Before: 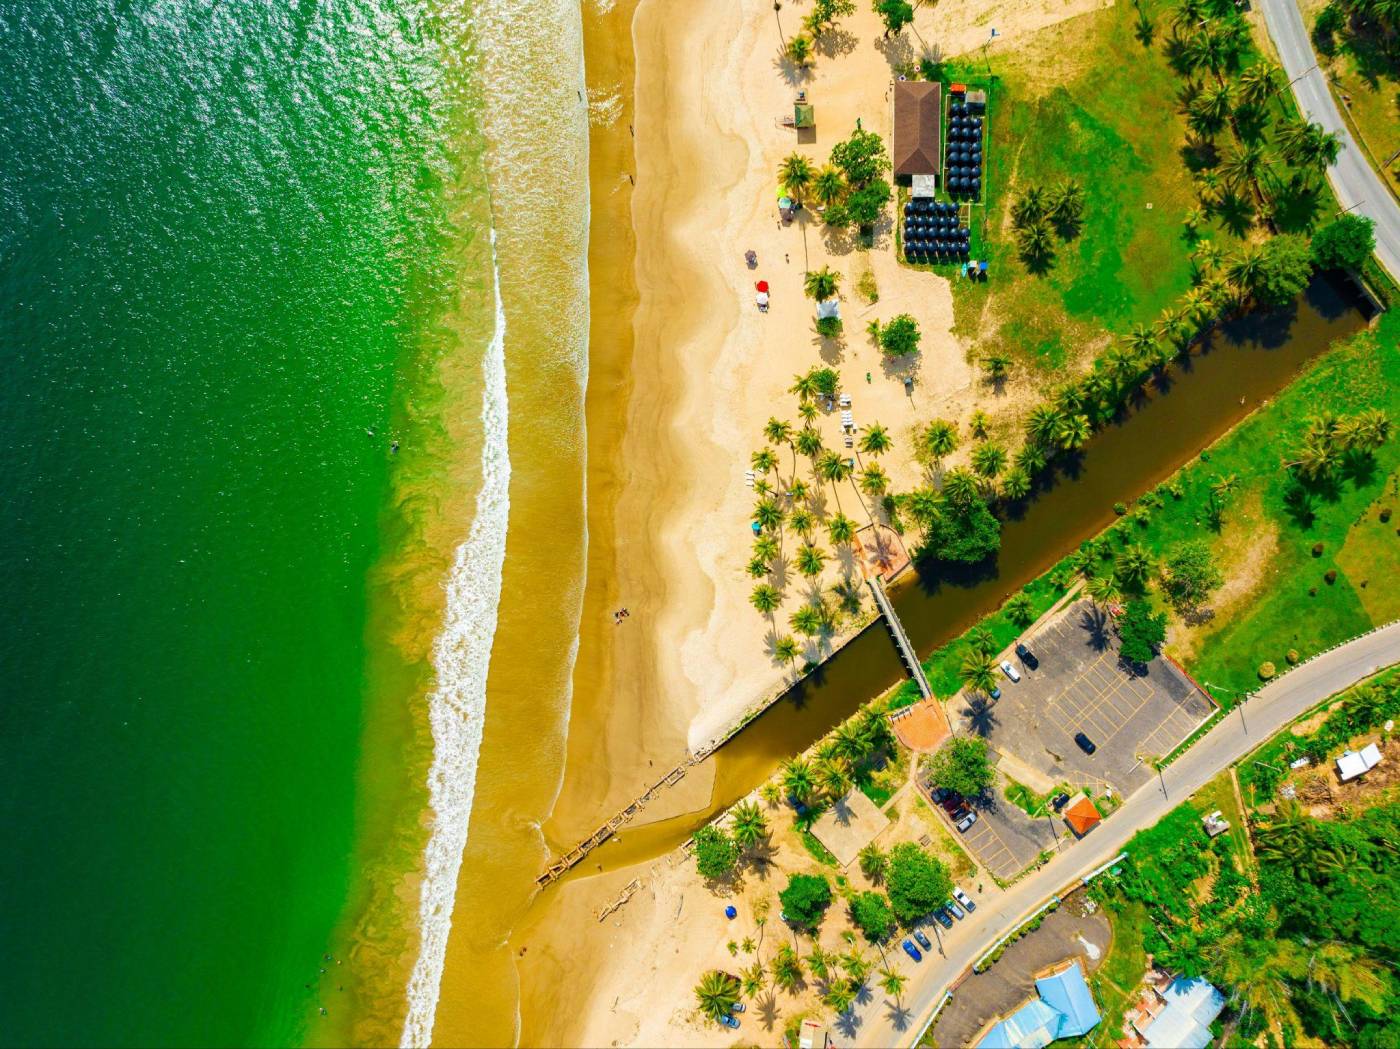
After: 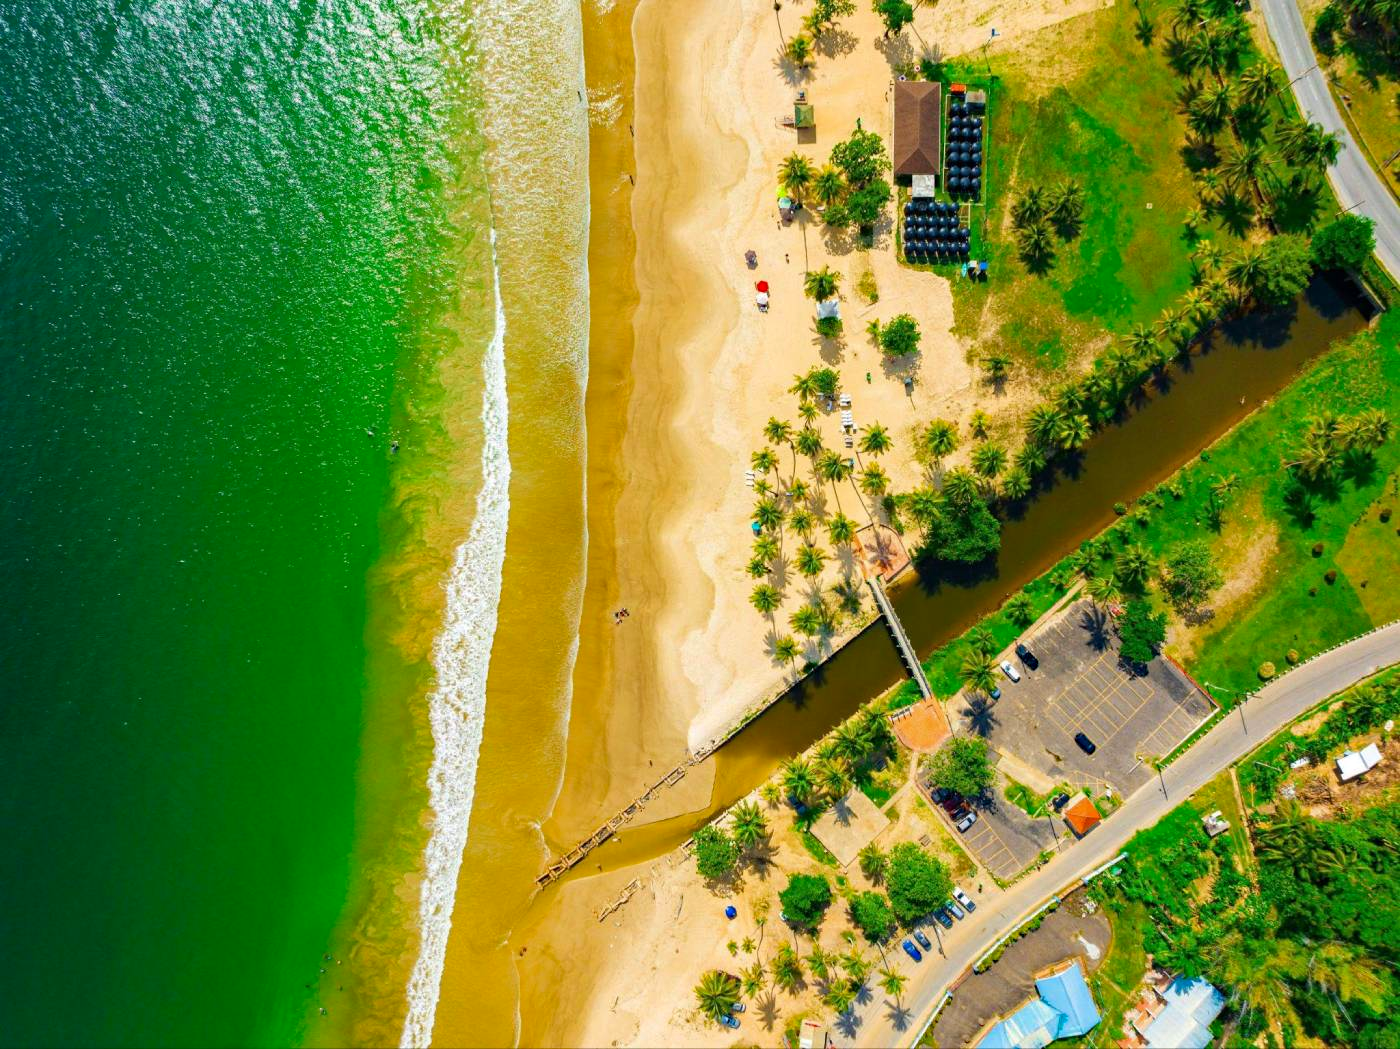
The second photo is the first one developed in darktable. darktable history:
white balance: emerald 1
haze removal: compatibility mode true, adaptive false
